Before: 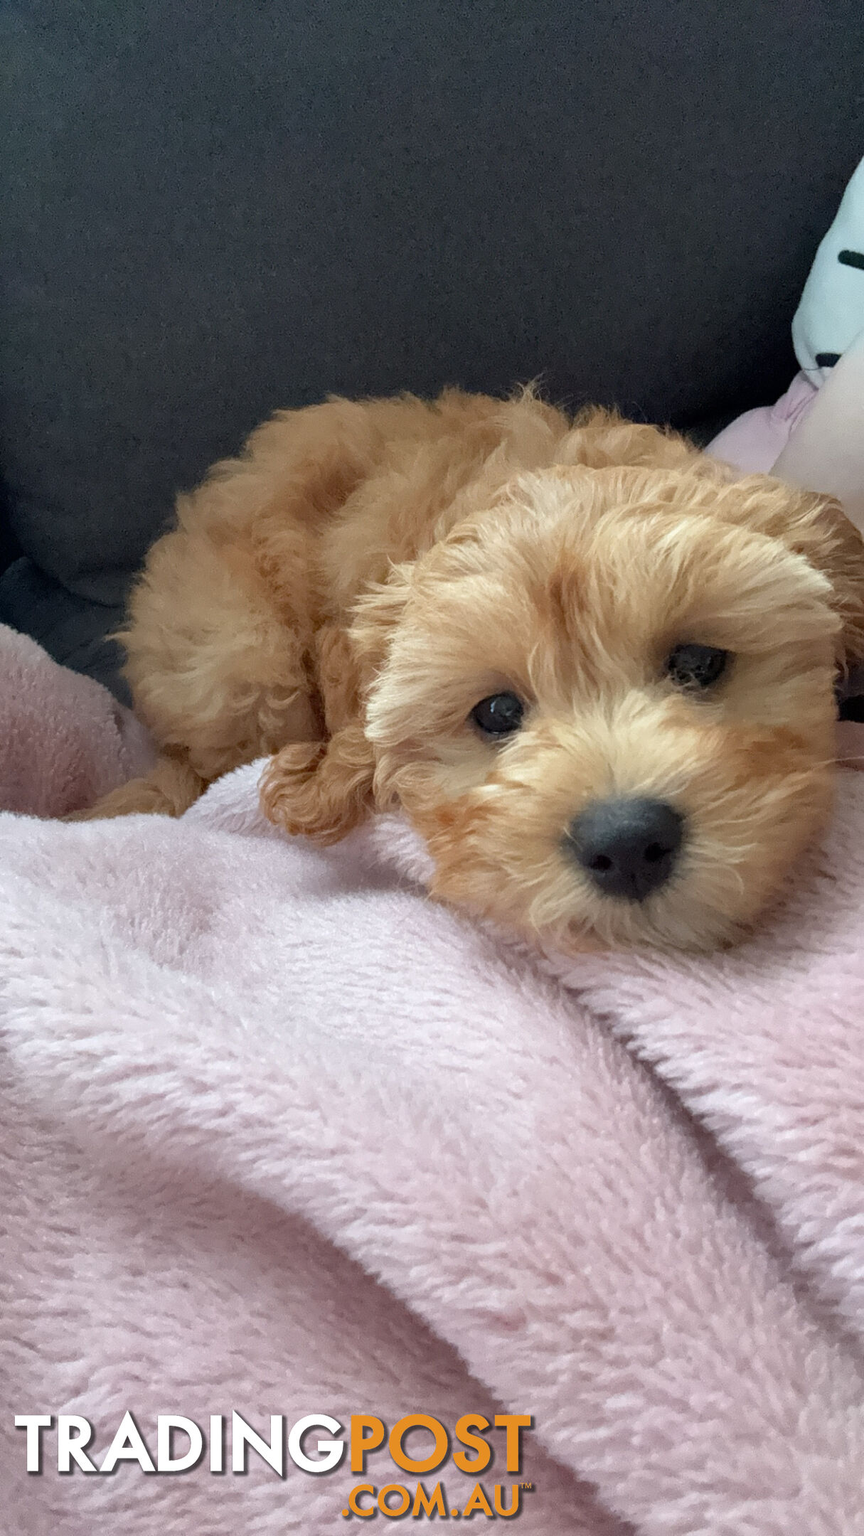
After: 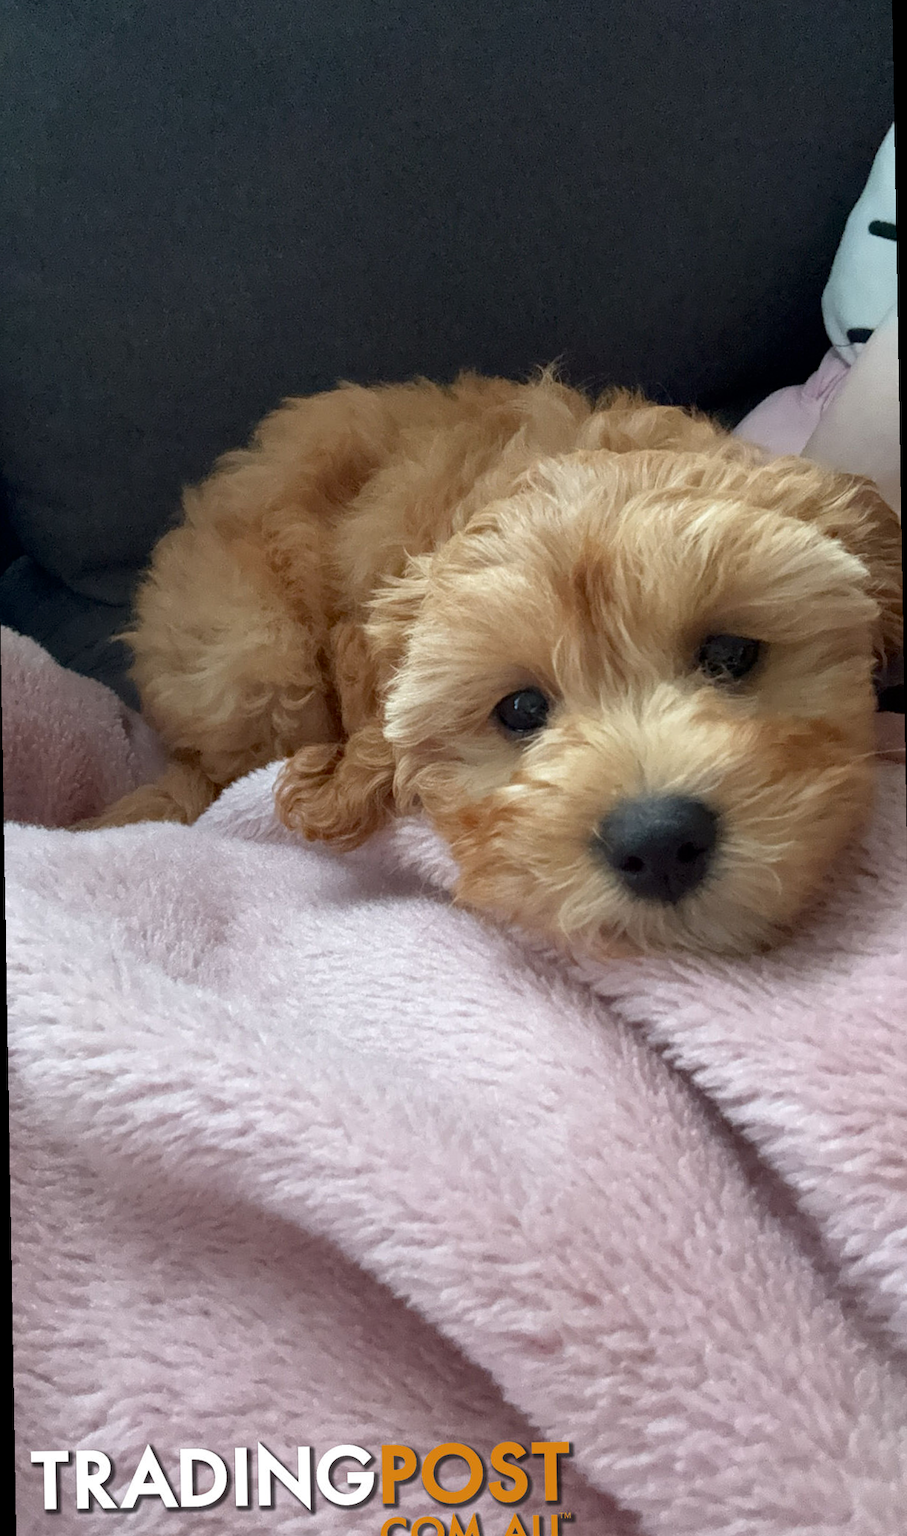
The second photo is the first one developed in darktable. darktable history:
contrast brightness saturation: brightness -0.09
rotate and perspective: rotation -1°, crop left 0.011, crop right 0.989, crop top 0.025, crop bottom 0.975
